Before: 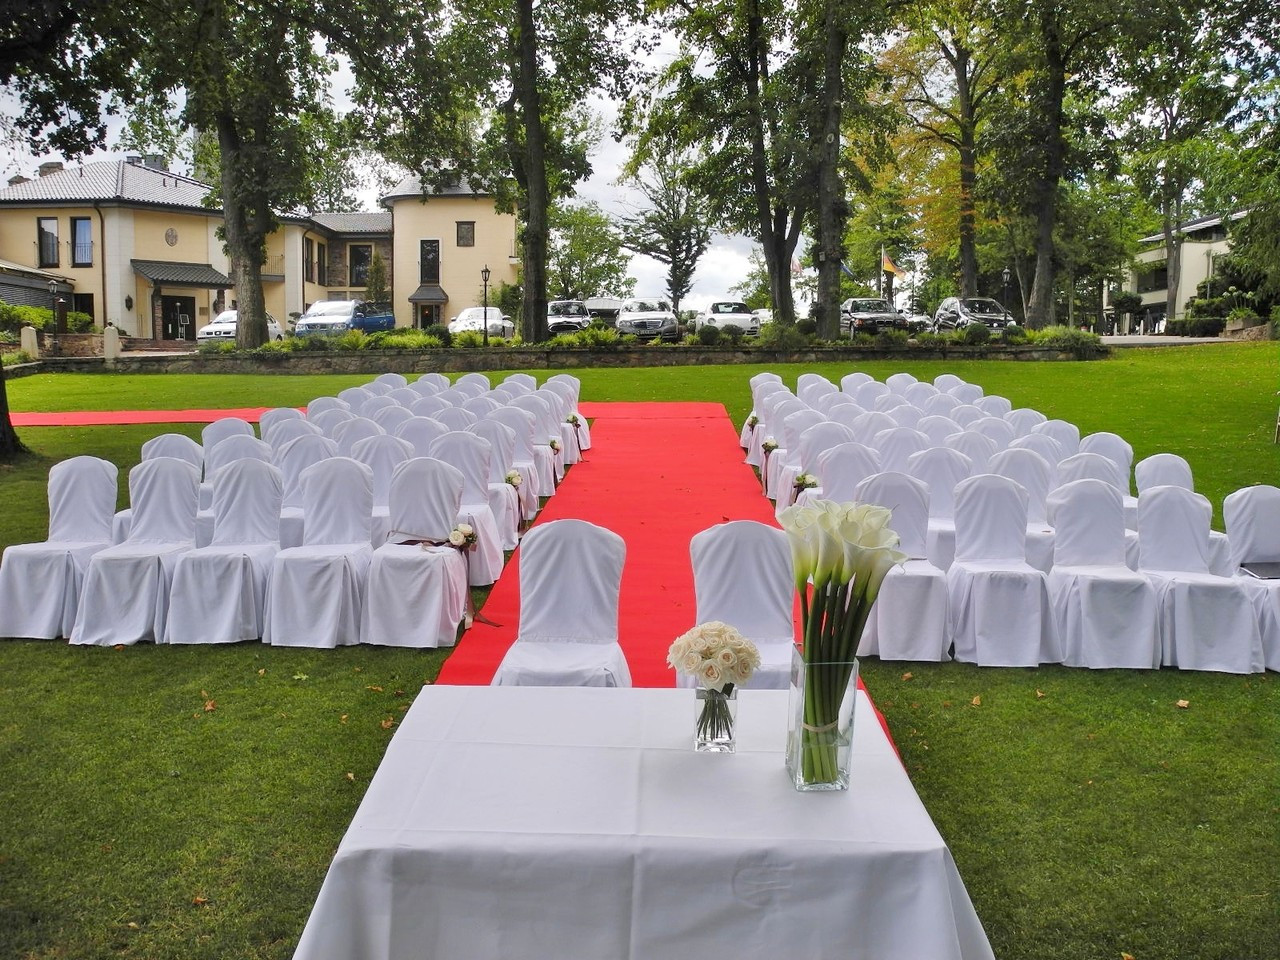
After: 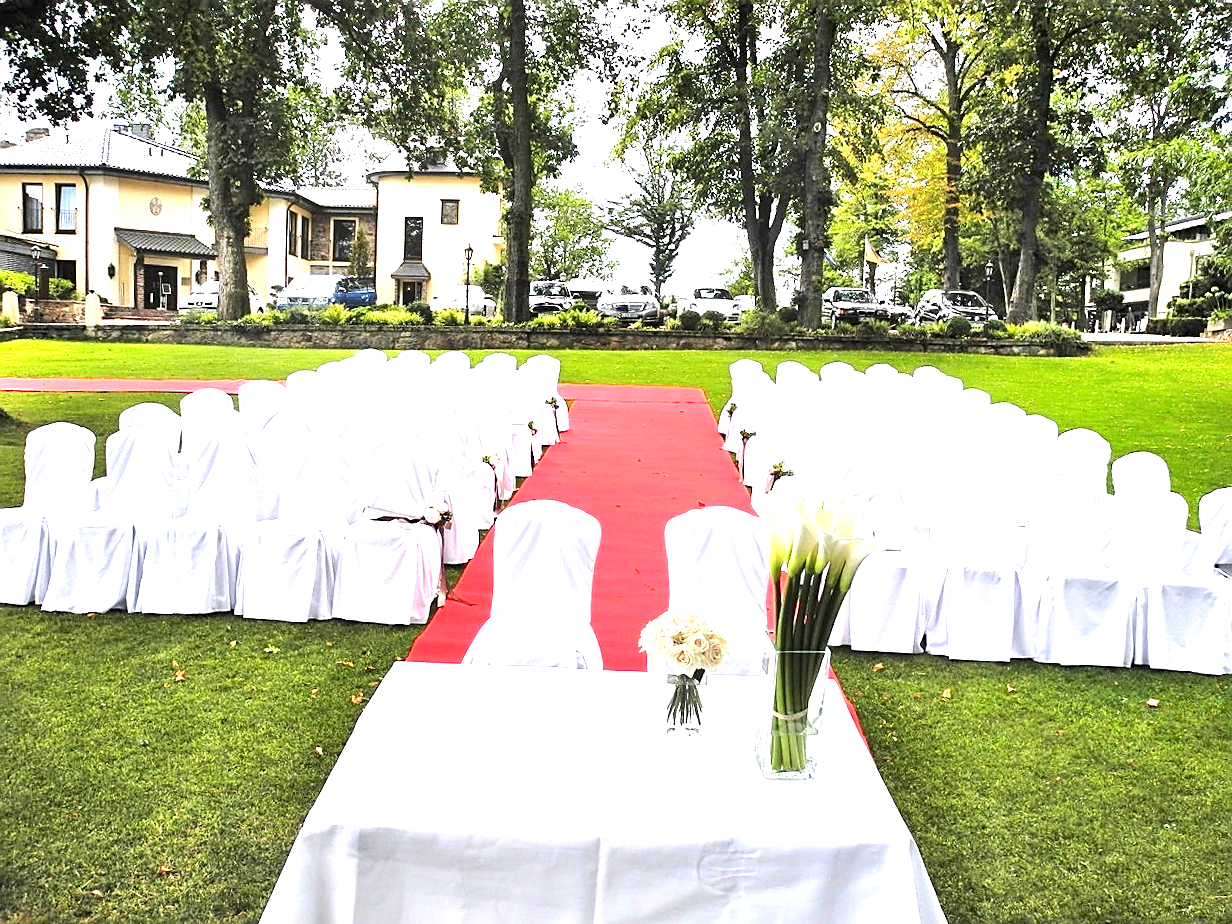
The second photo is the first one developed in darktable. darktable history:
exposure: black level correction 0, exposure 1.125 EV, compensate exposure bias true, compensate highlight preservation false
sharpen: on, module defaults
tone equalizer: -8 EV -0.75 EV, -7 EV -0.7 EV, -6 EV -0.6 EV, -5 EV -0.4 EV, -3 EV 0.4 EV, -2 EV 0.6 EV, -1 EV 0.7 EV, +0 EV 0.75 EV, edges refinement/feathering 500, mask exposure compensation -1.57 EV, preserve details no
crop and rotate: angle -1.69°
